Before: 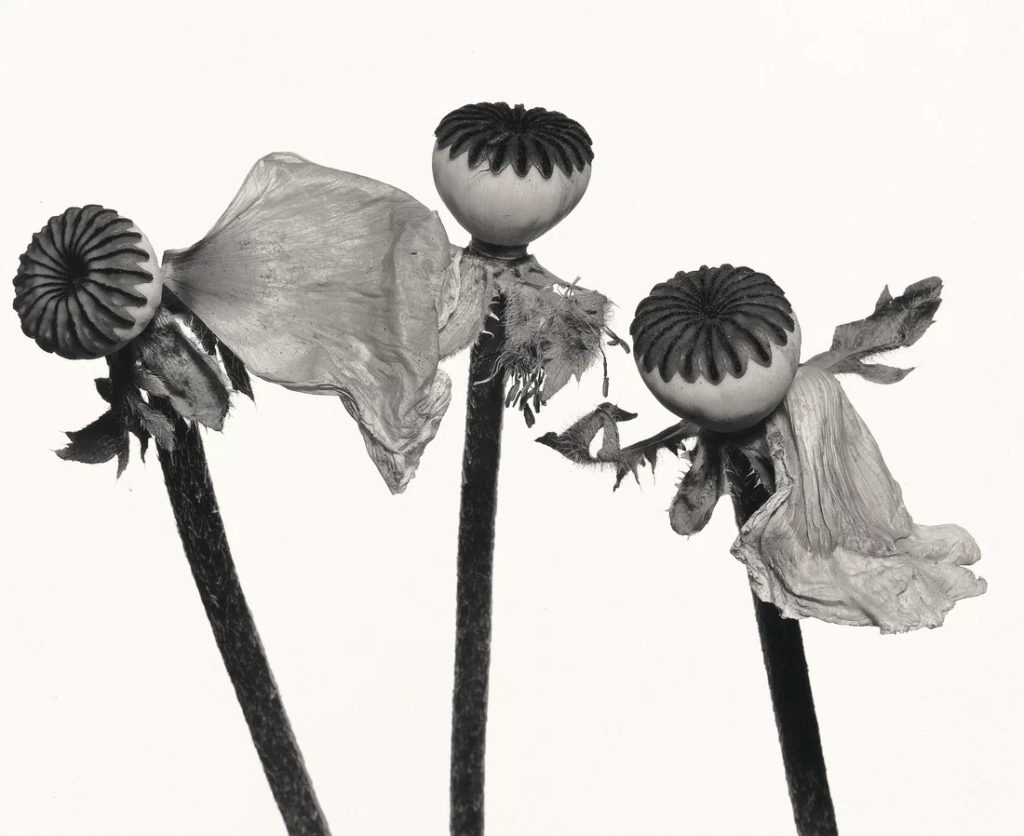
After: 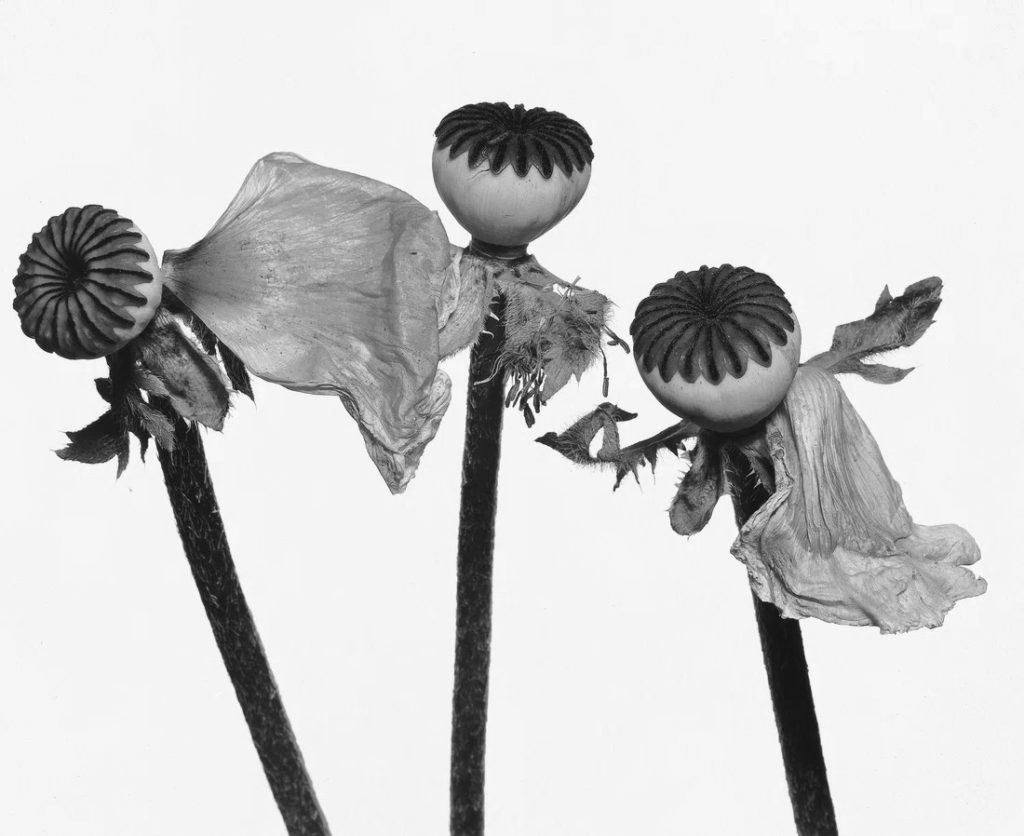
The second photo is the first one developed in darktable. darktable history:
contrast brightness saturation: saturation -0.05
color correction: highlights a* 3.84, highlights b* 5.07
monochrome: a 32, b 64, size 2.3
